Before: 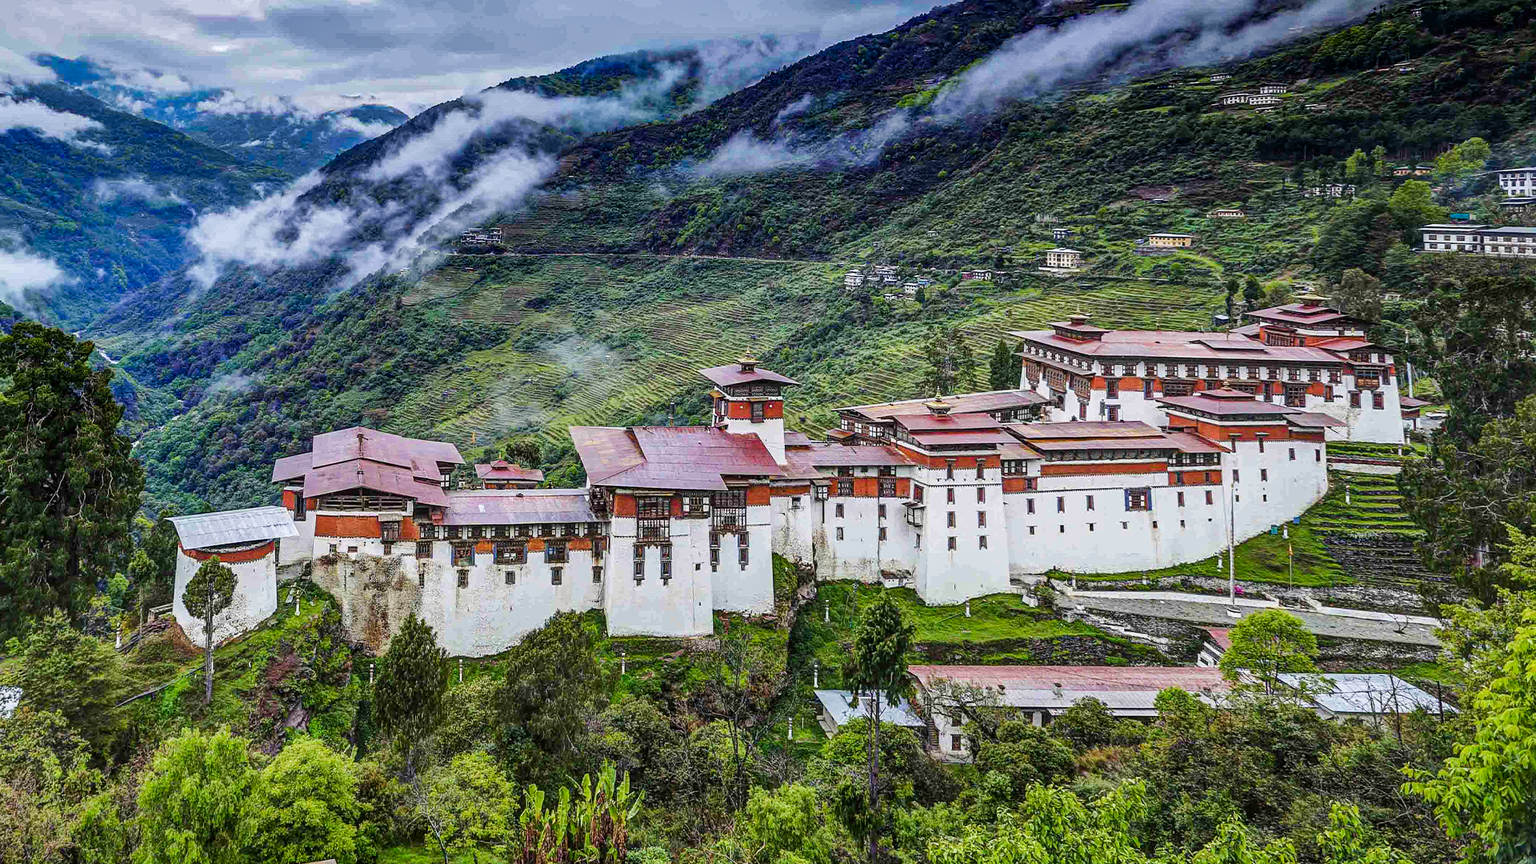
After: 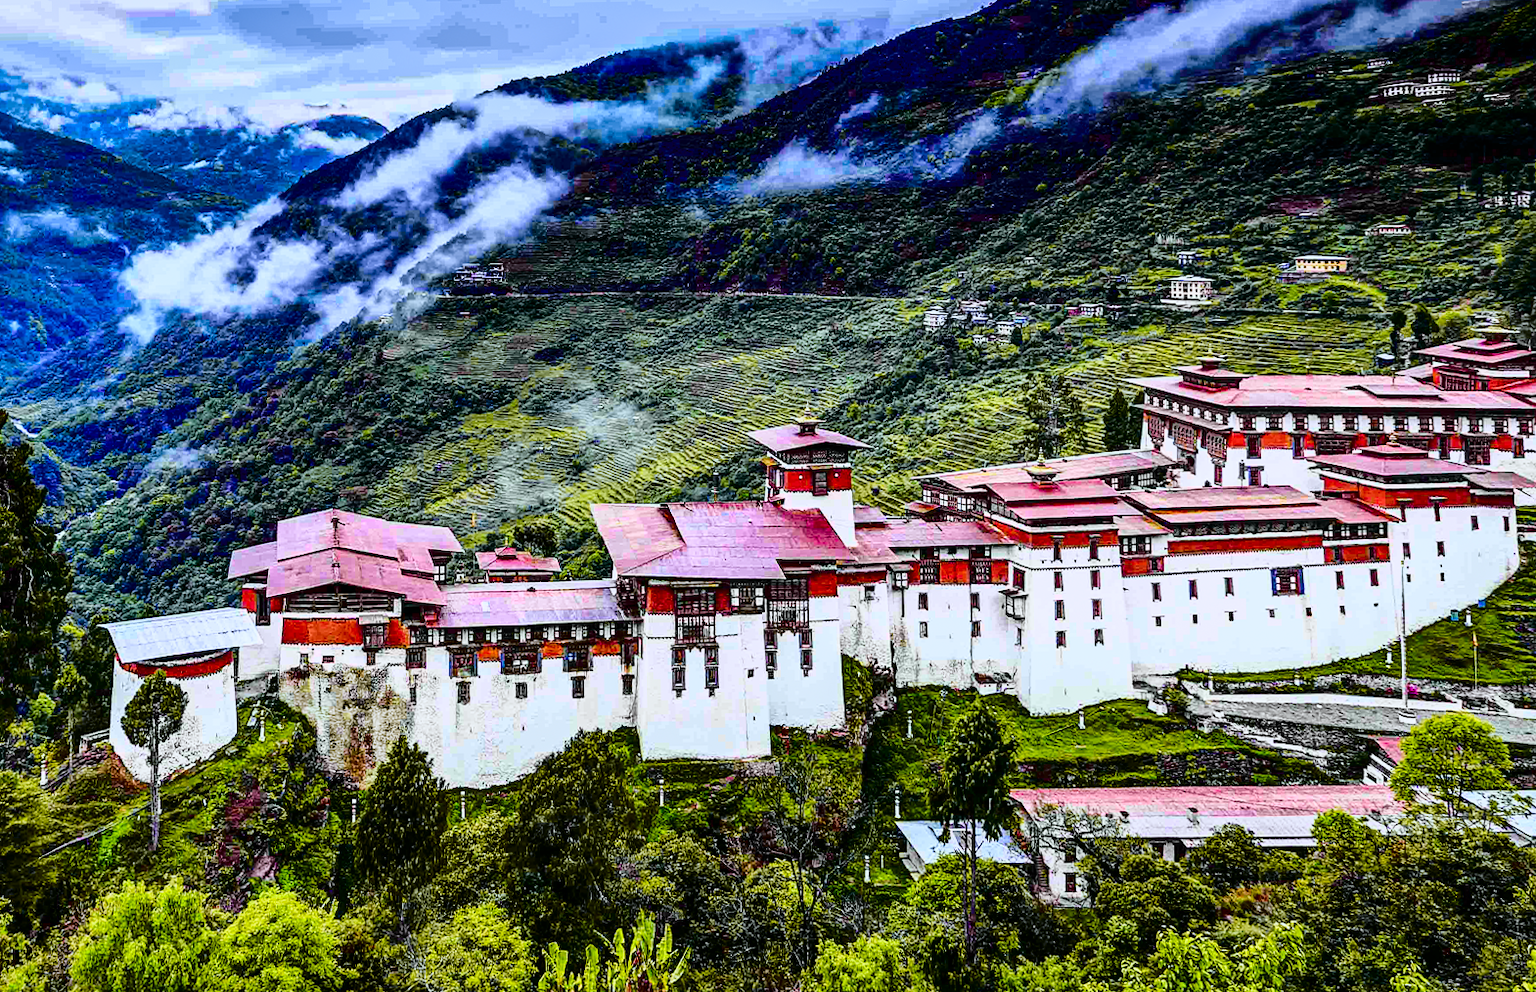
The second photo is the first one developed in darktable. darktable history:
tone curve: curves: ch0 [(0, 0) (0.062, 0.023) (0.168, 0.142) (0.359, 0.44) (0.469, 0.544) (0.634, 0.722) (0.839, 0.909) (0.998, 0.978)]; ch1 [(0, 0) (0.437, 0.453) (0.472, 0.47) (0.502, 0.504) (0.527, 0.546) (0.568, 0.619) (0.608, 0.665) (0.669, 0.748) (0.859, 0.899) (1, 1)]; ch2 [(0, 0) (0.33, 0.301) (0.421, 0.443) (0.473, 0.498) (0.509, 0.5) (0.535, 0.564) (0.575, 0.625) (0.608, 0.676) (1, 1)], color space Lab, independent channels, preserve colors none
contrast brightness saturation: contrast 0.21, brightness -0.11, saturation 0.21
crop and rotate: angle 1°, left 4.281%, top 0.642%, right 11.383%, bottom 2.486%
white balance: red 0.954, blue 1.079
